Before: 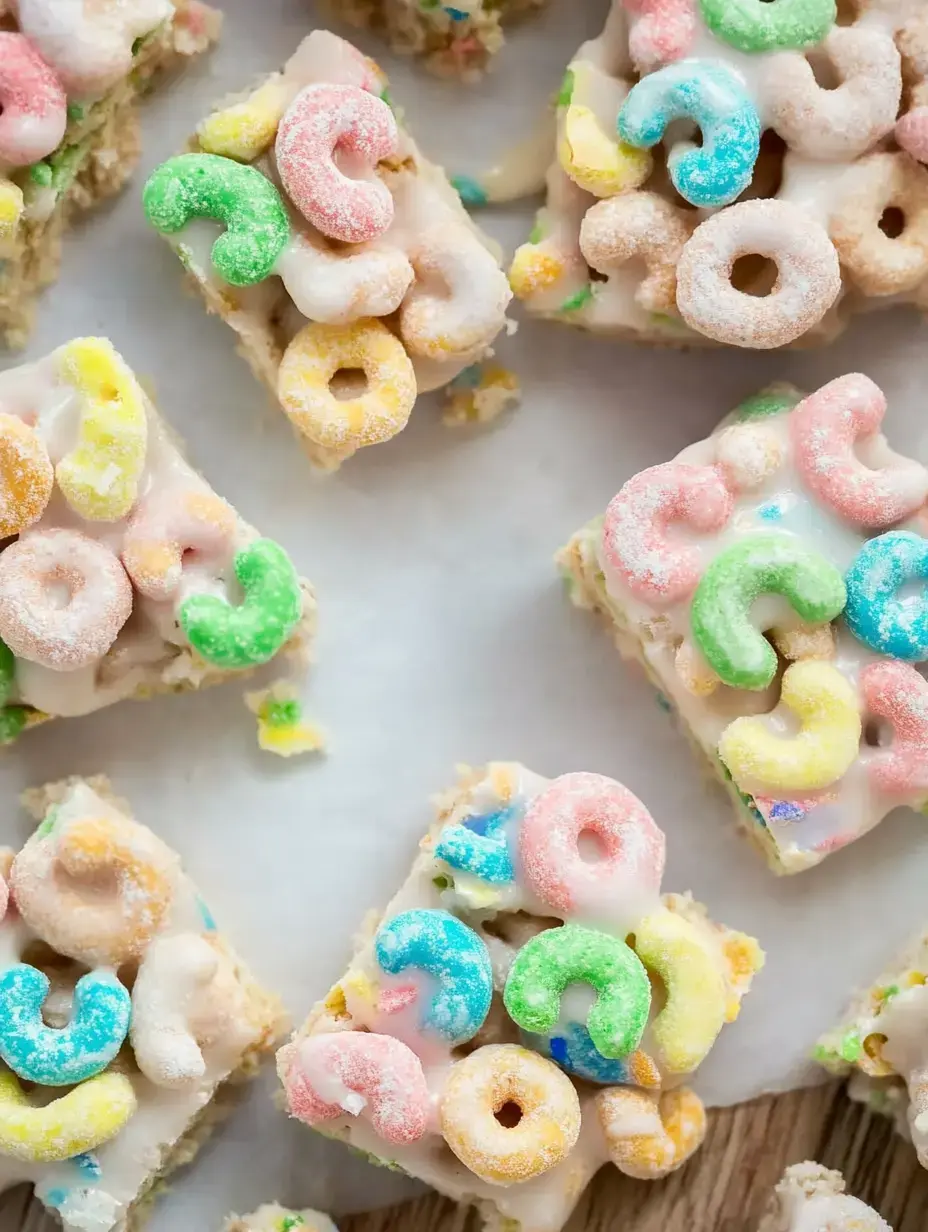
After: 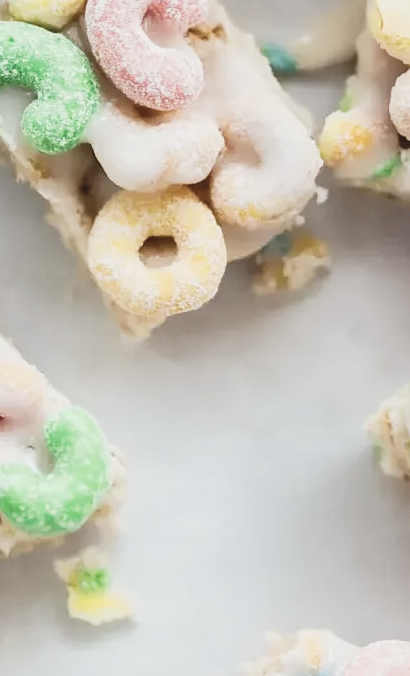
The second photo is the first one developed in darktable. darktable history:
contrast brightness saturation: contrast 0.099, saturation -0.362
crop: left 20.493%, top 10.78%, right 35.298%, bottom 34.273%
tone curve: curves: ch0 [(0, 0.049) (0.175, 0.178) (0.466, 0.498) (0.715, 0.767) (0.819, 0.851) (1, 0.961)]; ch1 [(0, 0) (0.437, 0.398) (0.476, 0.466) (0.505, 0.505) (0.534, 0.544) (0.595, 0.608) (0.641, 0.643) (1, 1)]; ch2 [(0, 0) (0.359, 0.379) (0.437, 0.44) (0.489, 0.495) (0.518, 0.537) (0.579, 0.579) (1, 1)], preserve colors none
